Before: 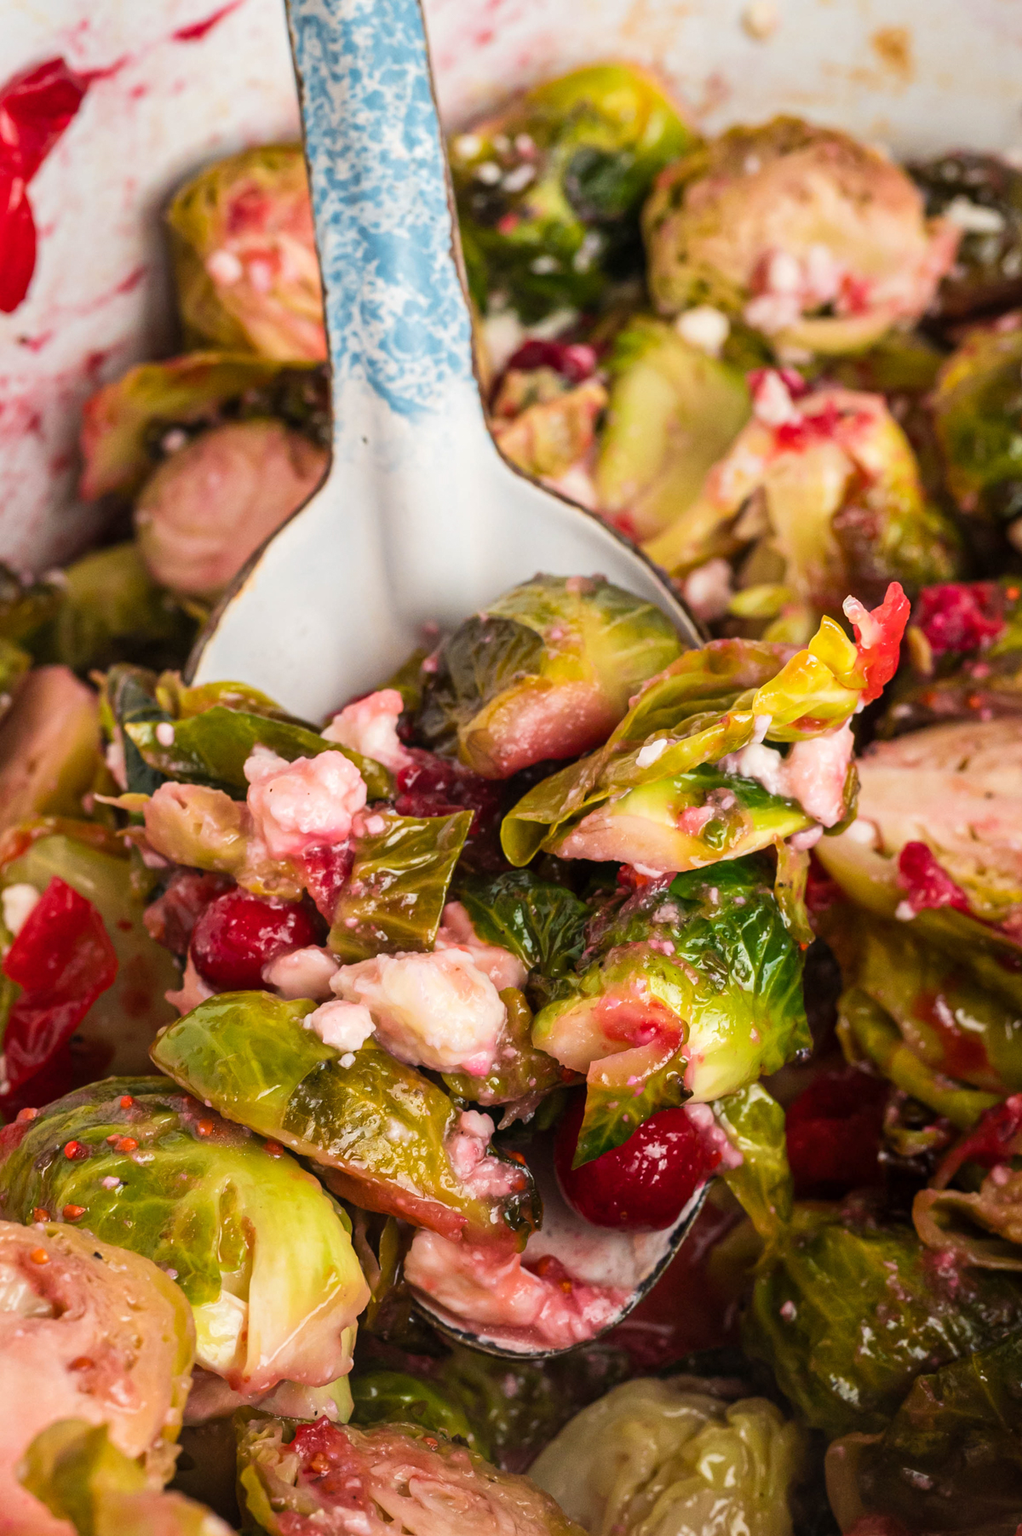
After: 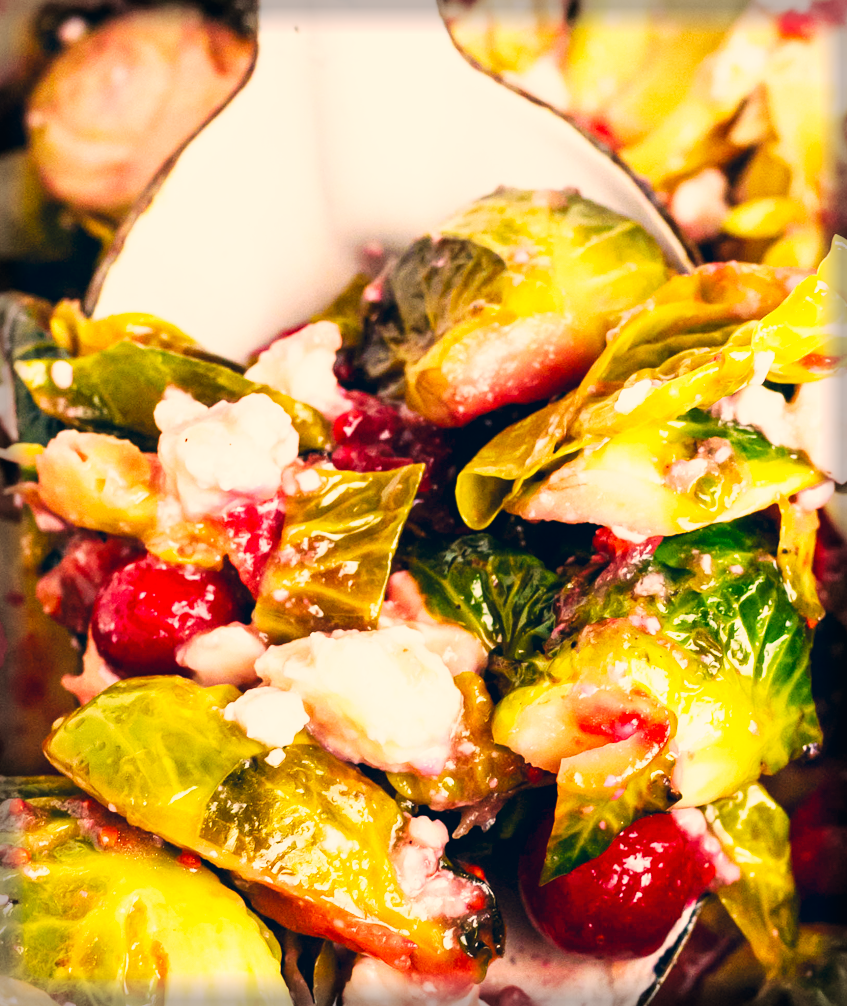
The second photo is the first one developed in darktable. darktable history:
crop: left 11.056%, top 27.103%, right 18.323%, bottom 17.119%
vignetting: fall-off start 93.11%, fall-off radius 5.65%, automatic ratio true, width/height ratio 1.332, shape 0.05, unbound false
color correction: highlights a* 10.27, highlights b* 14.7, shadows a* -9.99, shadows b* -14.89
base curve: curves: ch0 [(0, 0) (0.007, 0.004) (0.027, 0.03) (0.046, 0.07) (0.207, 0.54) (0.442, 0.872) (0.673, 0.972) (1, 1)], preserve colors none
